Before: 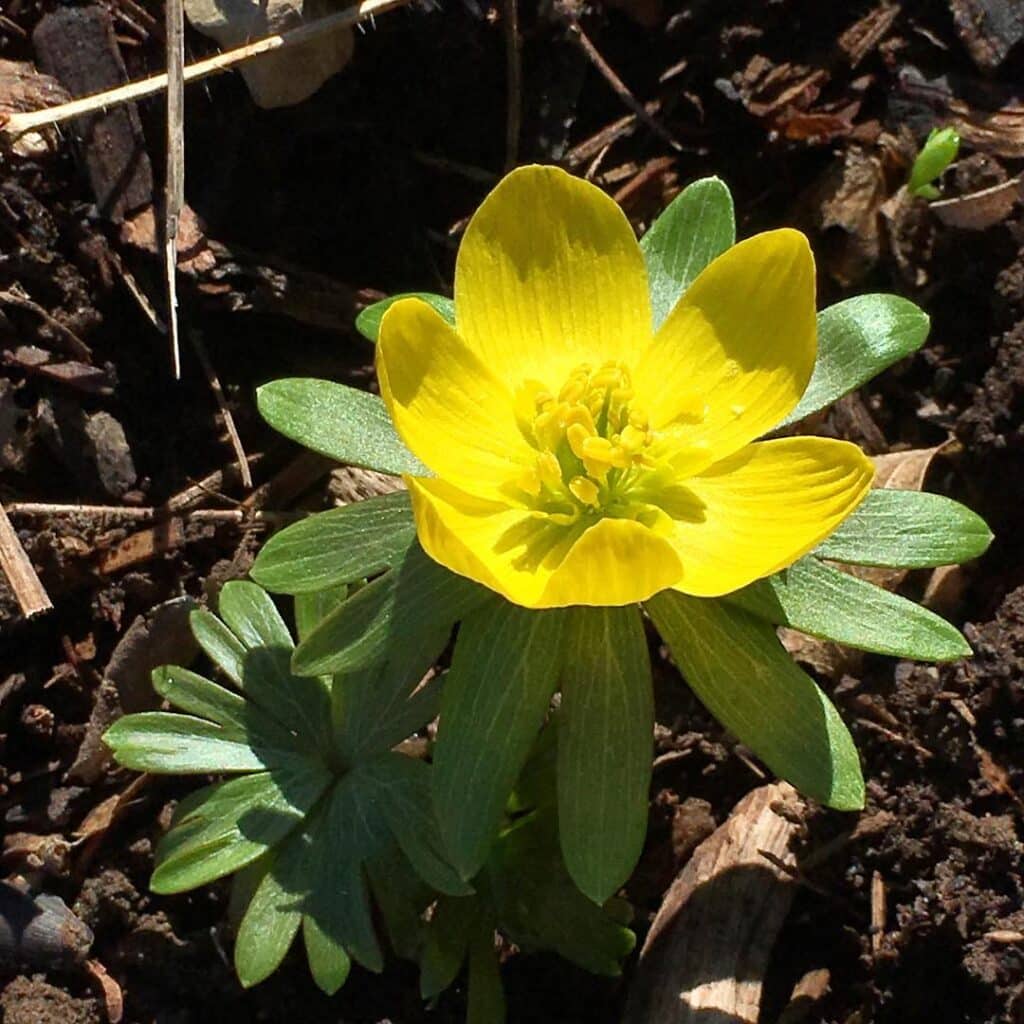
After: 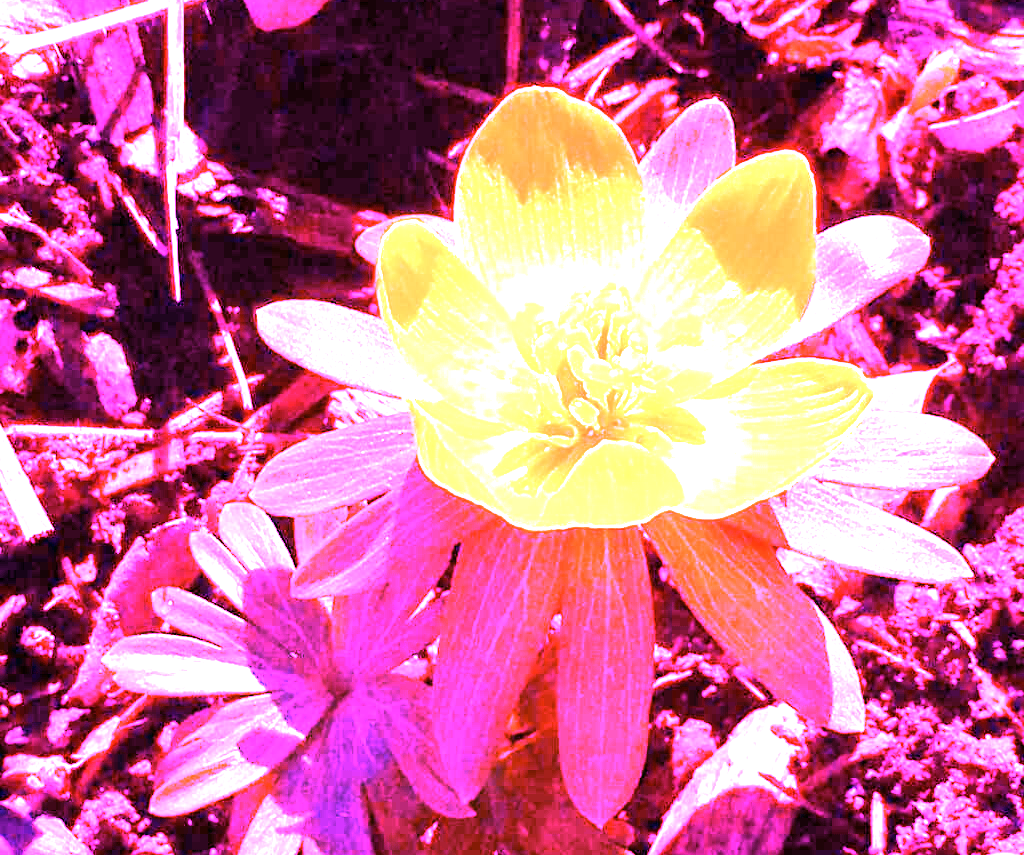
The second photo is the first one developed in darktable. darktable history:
white balance: red 8, blue 8
contrast brightness saturation: saturation -0.05
crop: top 7.625%, bottom 8.027%
